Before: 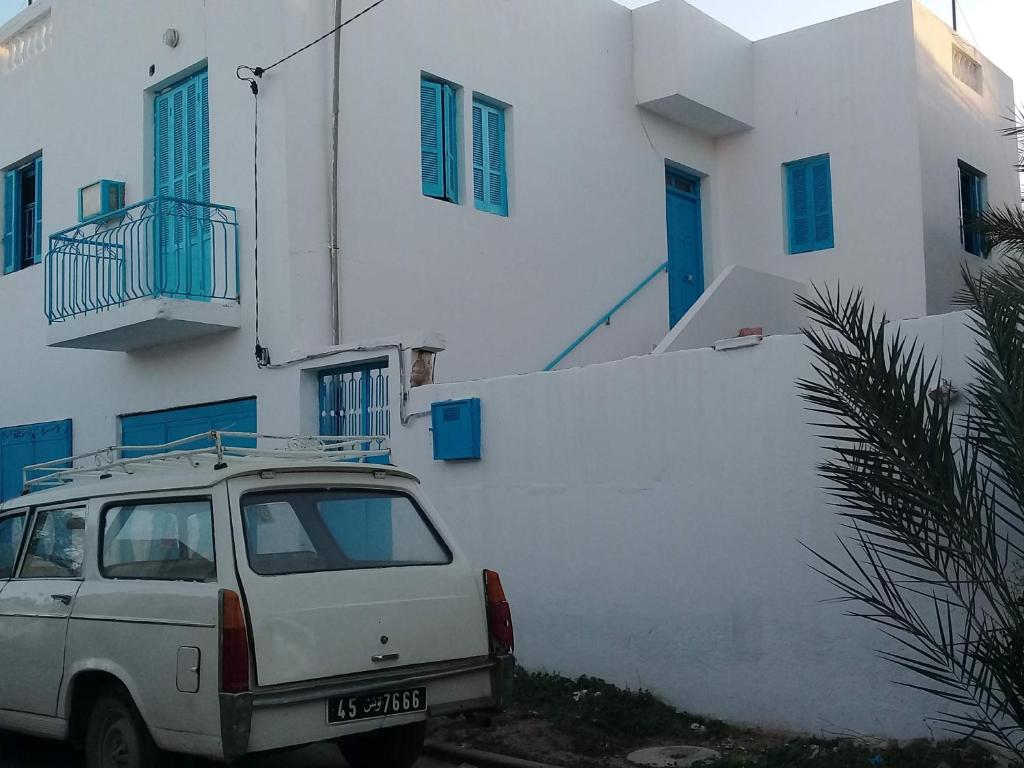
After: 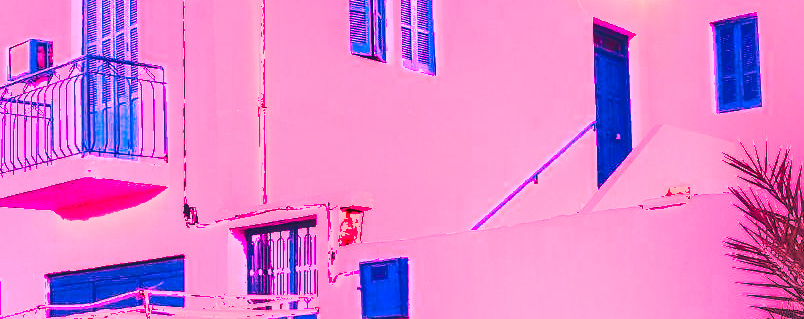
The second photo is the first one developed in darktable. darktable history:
local contrast: on, module defaults
white balance: red 4.26, blue 1.802
crop: left 7.036%, top 18.398%, right 14.379%, bottom 40.043%
tone equalizer: on, module defaults
tone curve: curves: ch0 [(0, 0) (0.389, 0.458) (0.745, 0.82) (0.849, 0.917) (0.919, 0.969) (1, 1)]; ch1 [(0, 0) (0.437, 0.404) (0.5, 0.5) (0.529, 0.55) (0.58, 0.6) (0.616, 0.649) (1, 1)]; ch2 [(0, 0) (0.442, 0.428) (0.5, 0.5) (0.525, 0.543) (0.585, 0.62) (1, 1)], color space Lab, independent channels, preserve colors none
shadows and highlights: low approximation 0.01, soften with gaussian
exposure: exposure 0.722 EV, compensate highlight preservation false
